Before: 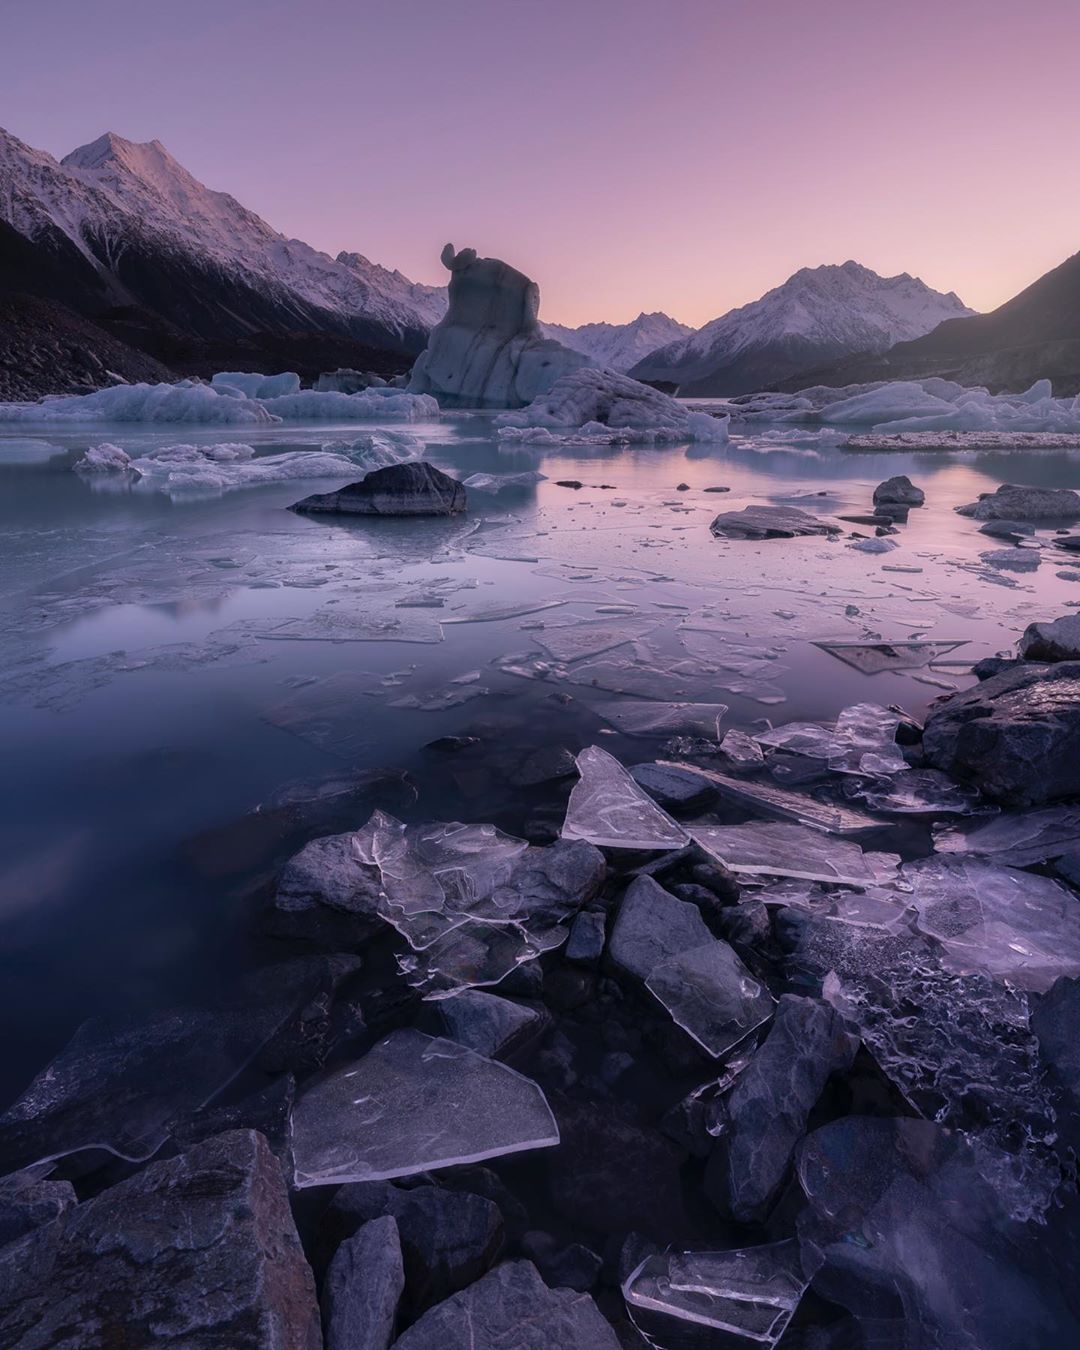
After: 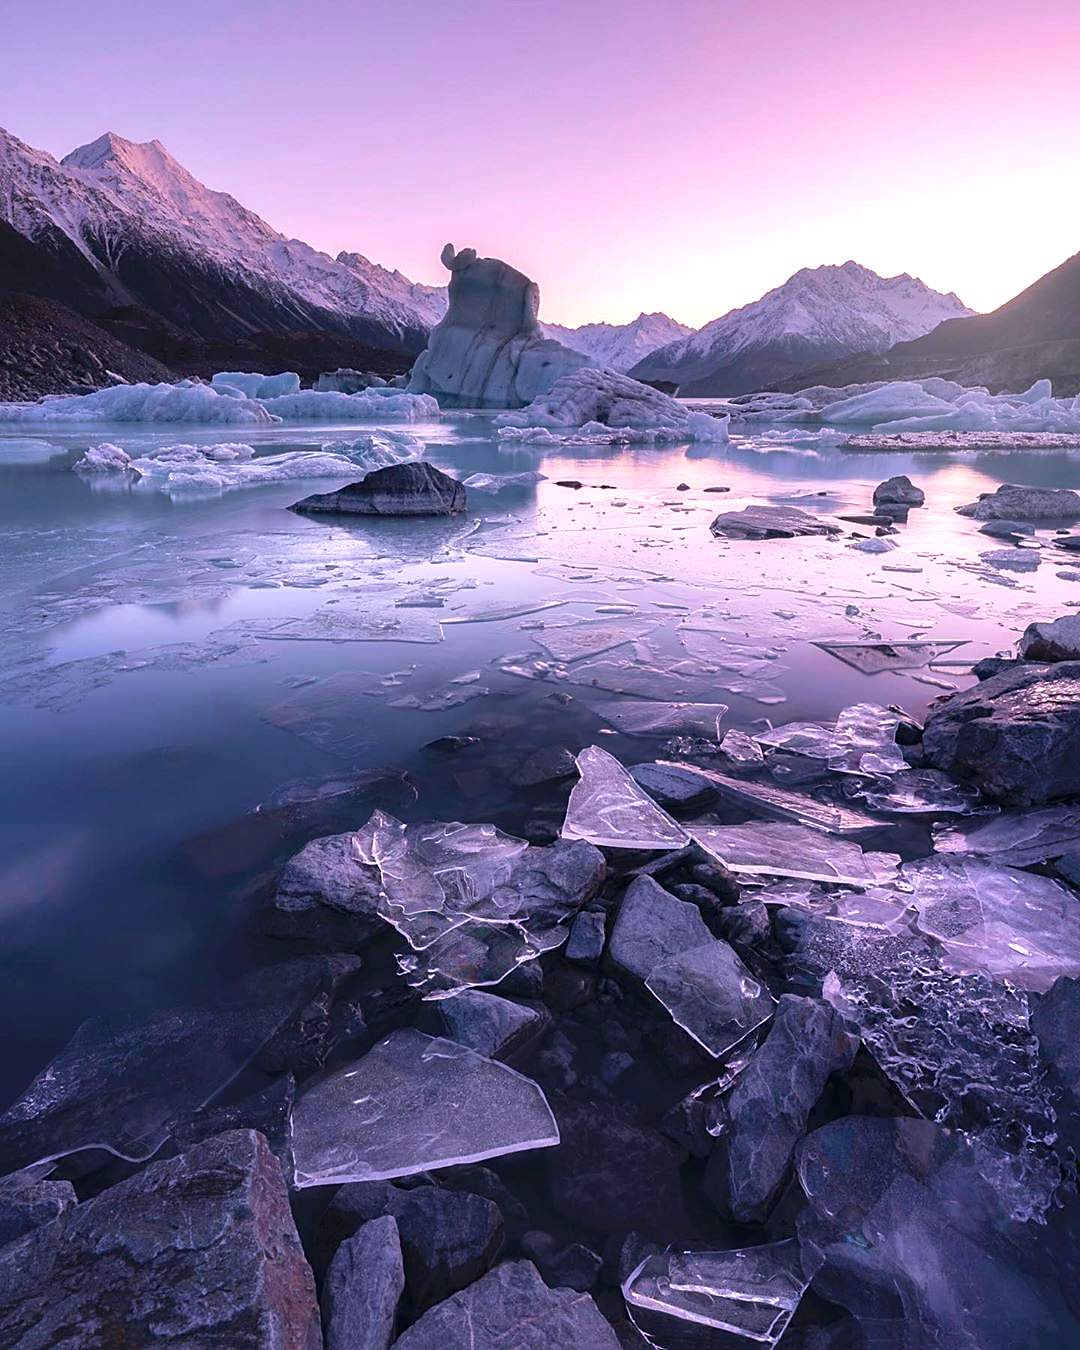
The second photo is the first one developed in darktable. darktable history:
sharpen: on, module defaults
velvia: on, module defaults
exposure: black level correction 0, exposure 1.001 EV, compensate exposure bias true, compensate highlight preservation false
